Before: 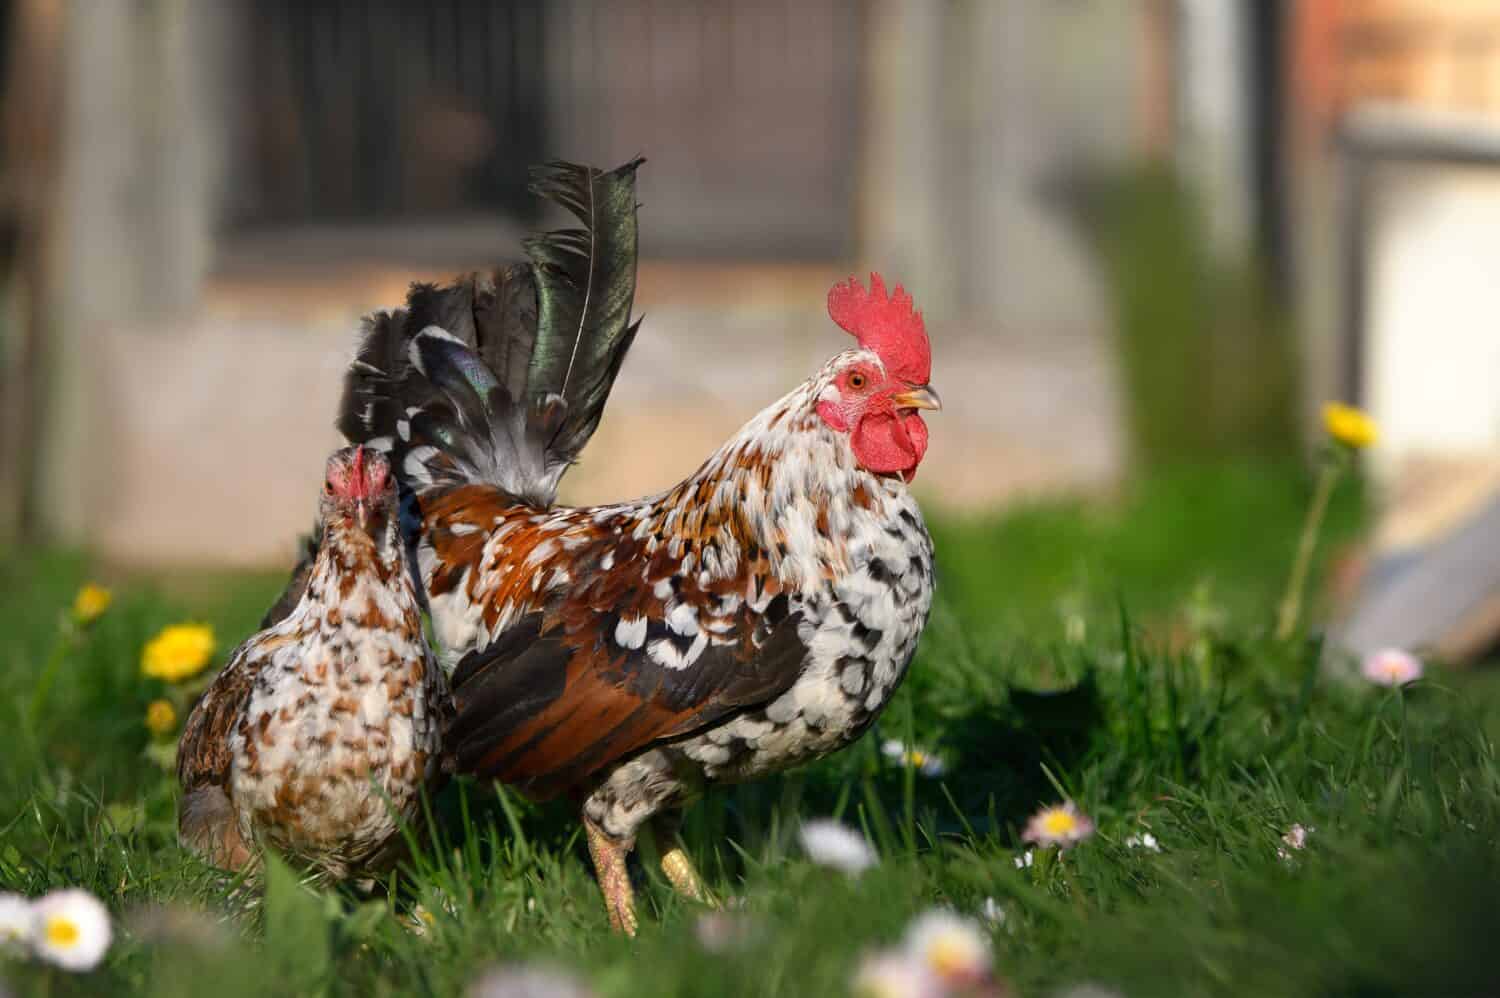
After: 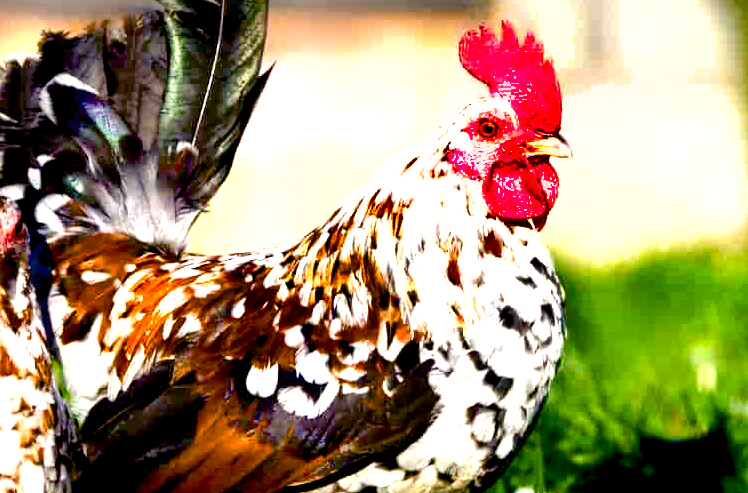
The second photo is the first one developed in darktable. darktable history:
color balance rgb: shadows lift › luminance -28.388%, shadows lift › chroma 14.78%, shadows lift › hue 270.55°, power › luminance -3.749%, power › hue 143.37°, white fulcrum 0.992 EV, linear chroma grading › global chroma 14.518%, perceptual saturation grading › global saturation 45.564%, perceptual saturation grading › highlights -49.103%, perceptual saturation grading › shadows 29.598%, saturation formula JzAzBz (2021)
exposure: black level correction 0.016, exposure 1.777 EV, compensate highlight preservation false
crop: left 24.66%, top 25.341%, right 25.429%, bottom 25.258%
shadows and highlights: soften with gaussian
